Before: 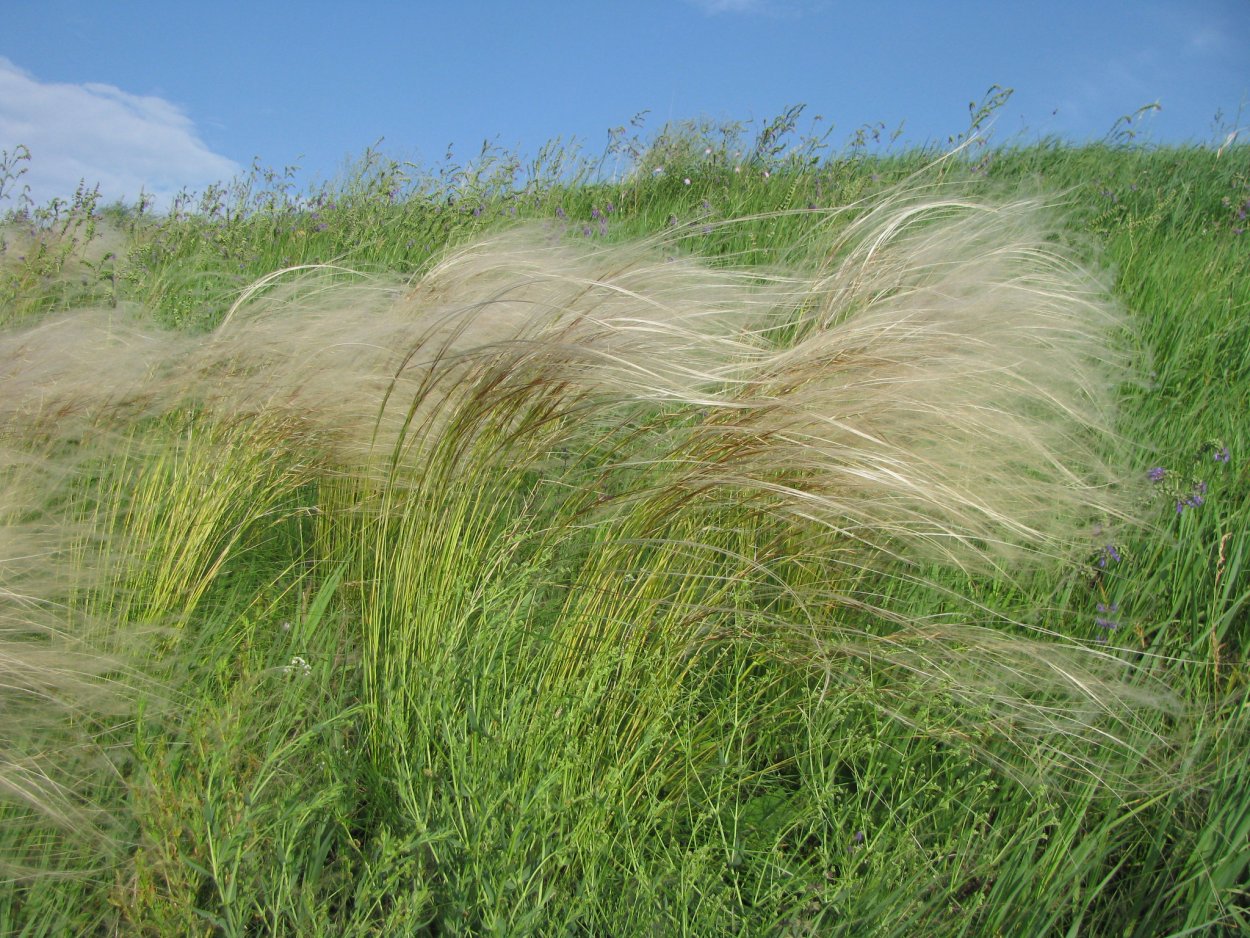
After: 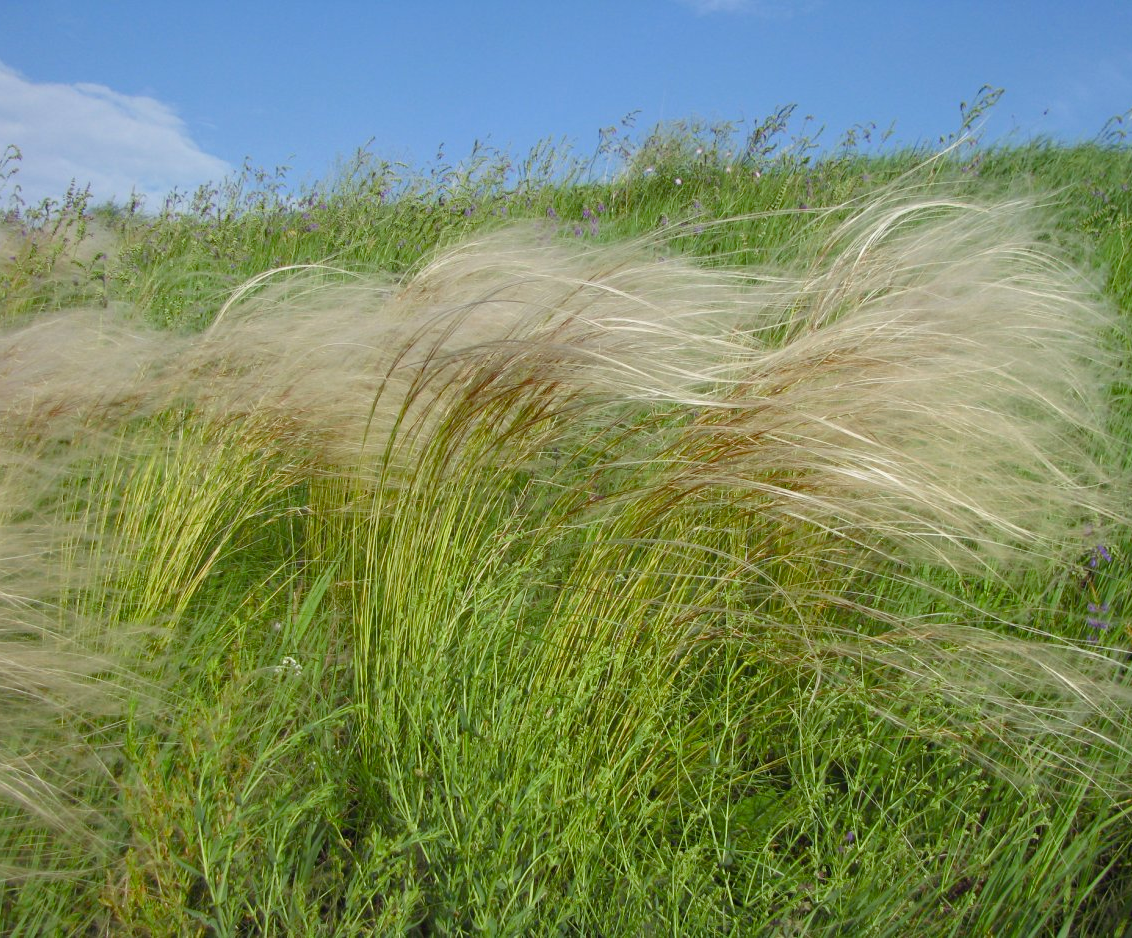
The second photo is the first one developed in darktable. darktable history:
color balance rgb: shadows lift › luminance 0.302%, shadows lift › chroma 6.724%, shadows lift › hue 302.51°, power › hue 315.27°, perceptual saturation grading › global saturation 20%, perceptual saturation grading › highlights -25.332%, perceptual saturation grading › shadows 24.529%
crop and rotate: left 0.853%, right 8.566%
